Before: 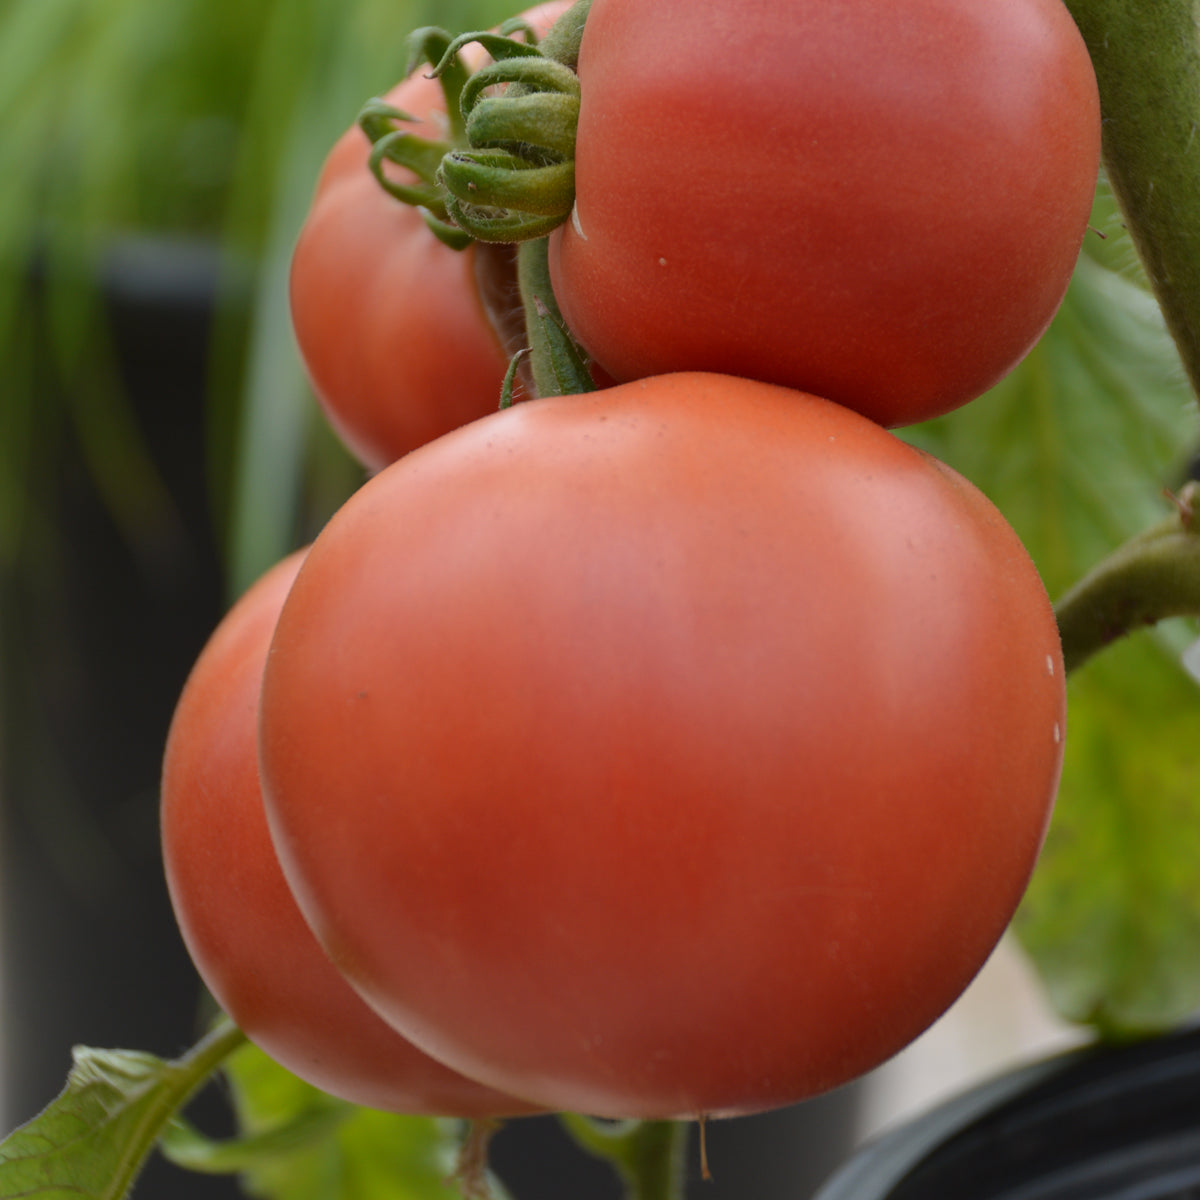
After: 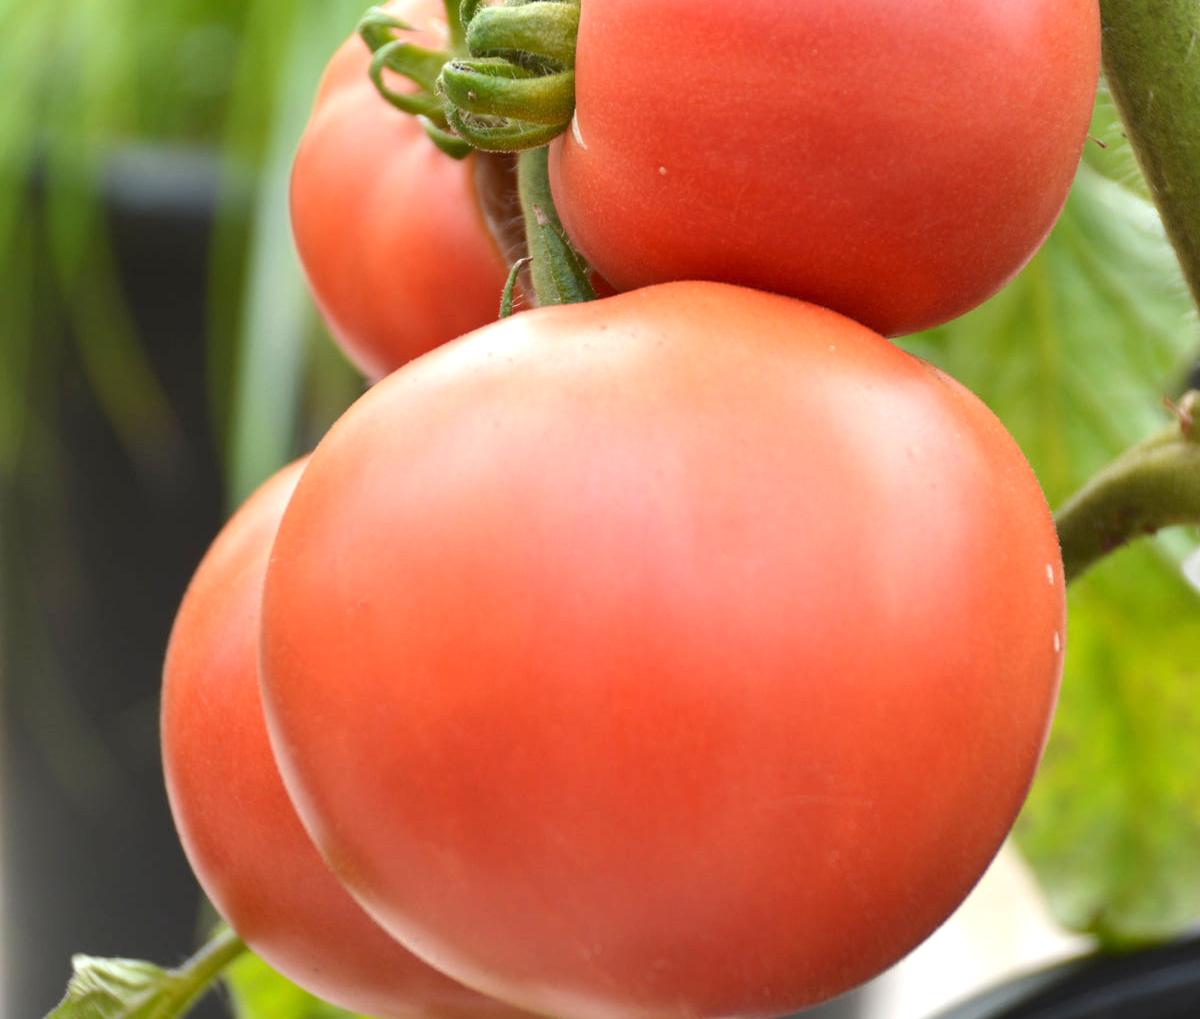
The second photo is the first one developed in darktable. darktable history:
crop: top 7.595%, bottom 7.459%
exposure: exposure 1.201 EV, compensate highlight preservation false
